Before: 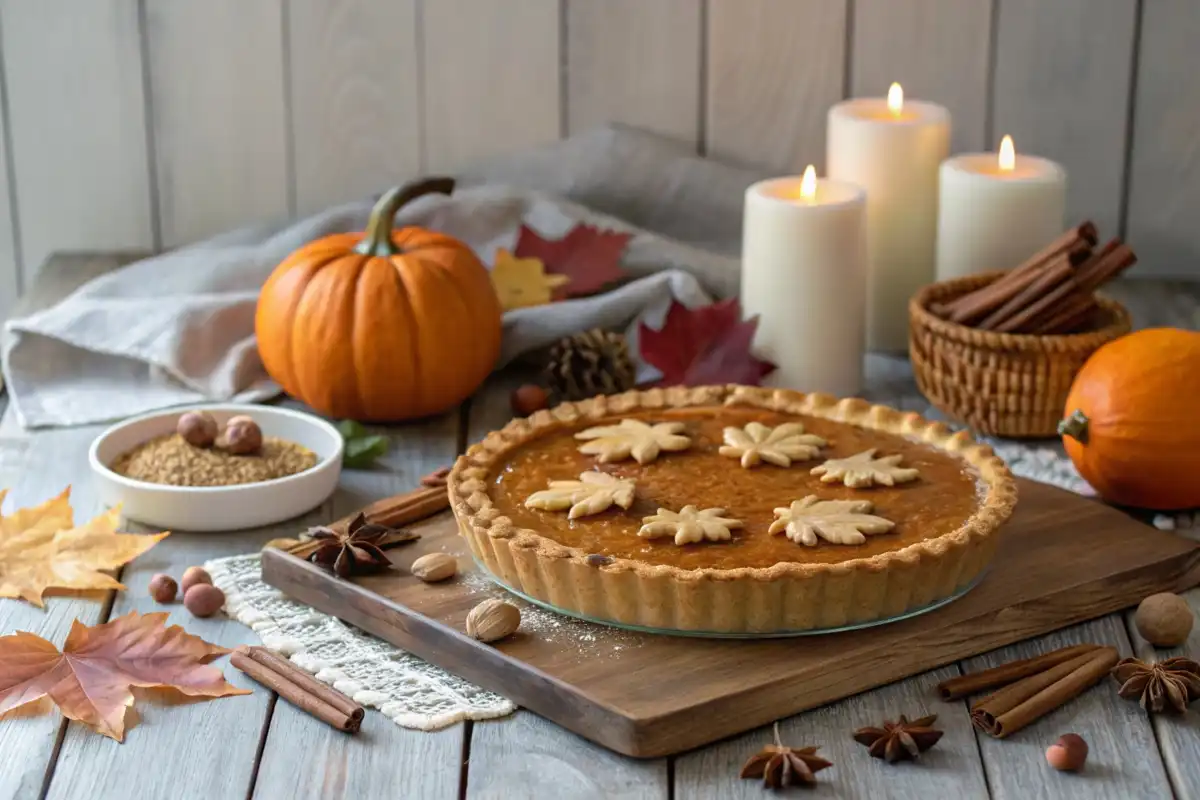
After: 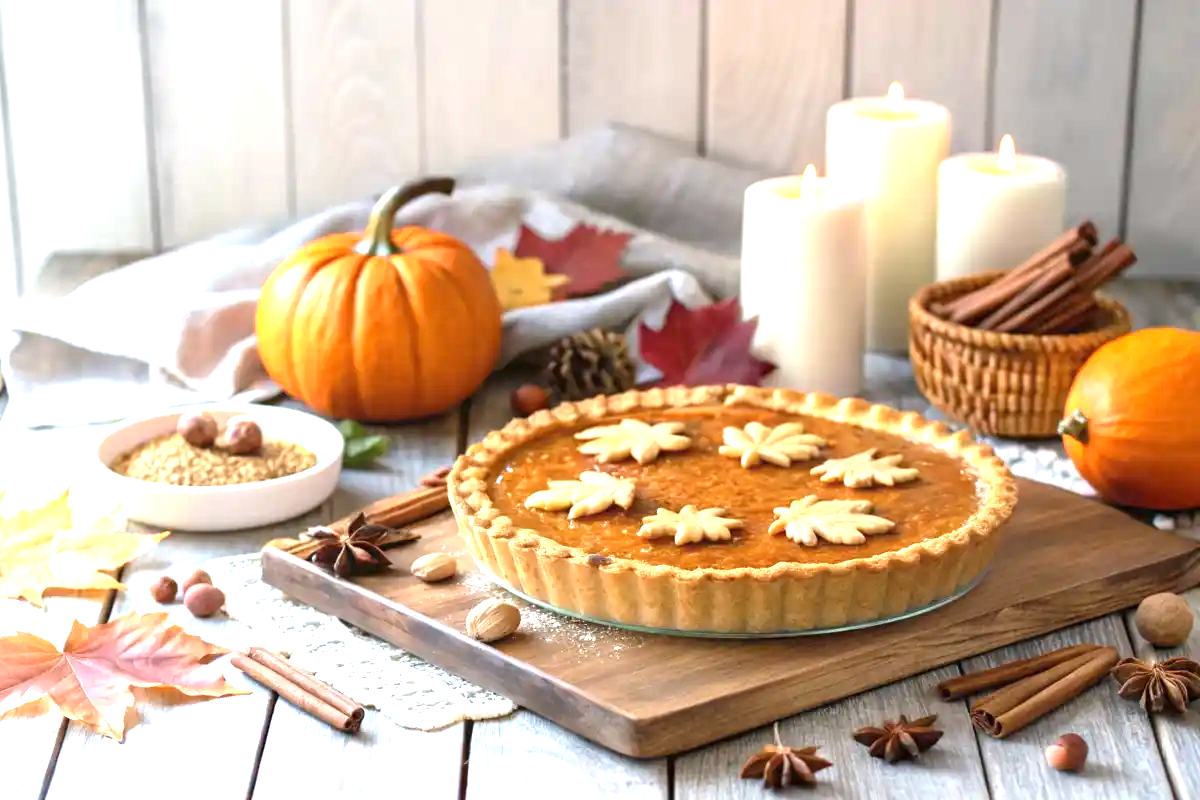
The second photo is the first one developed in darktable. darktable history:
exposure: black level correction 0, exposure 1.45 EV, compensate exposure bias true, compensate highlight preservation false
white balance: red 1.004, blue 1.024
